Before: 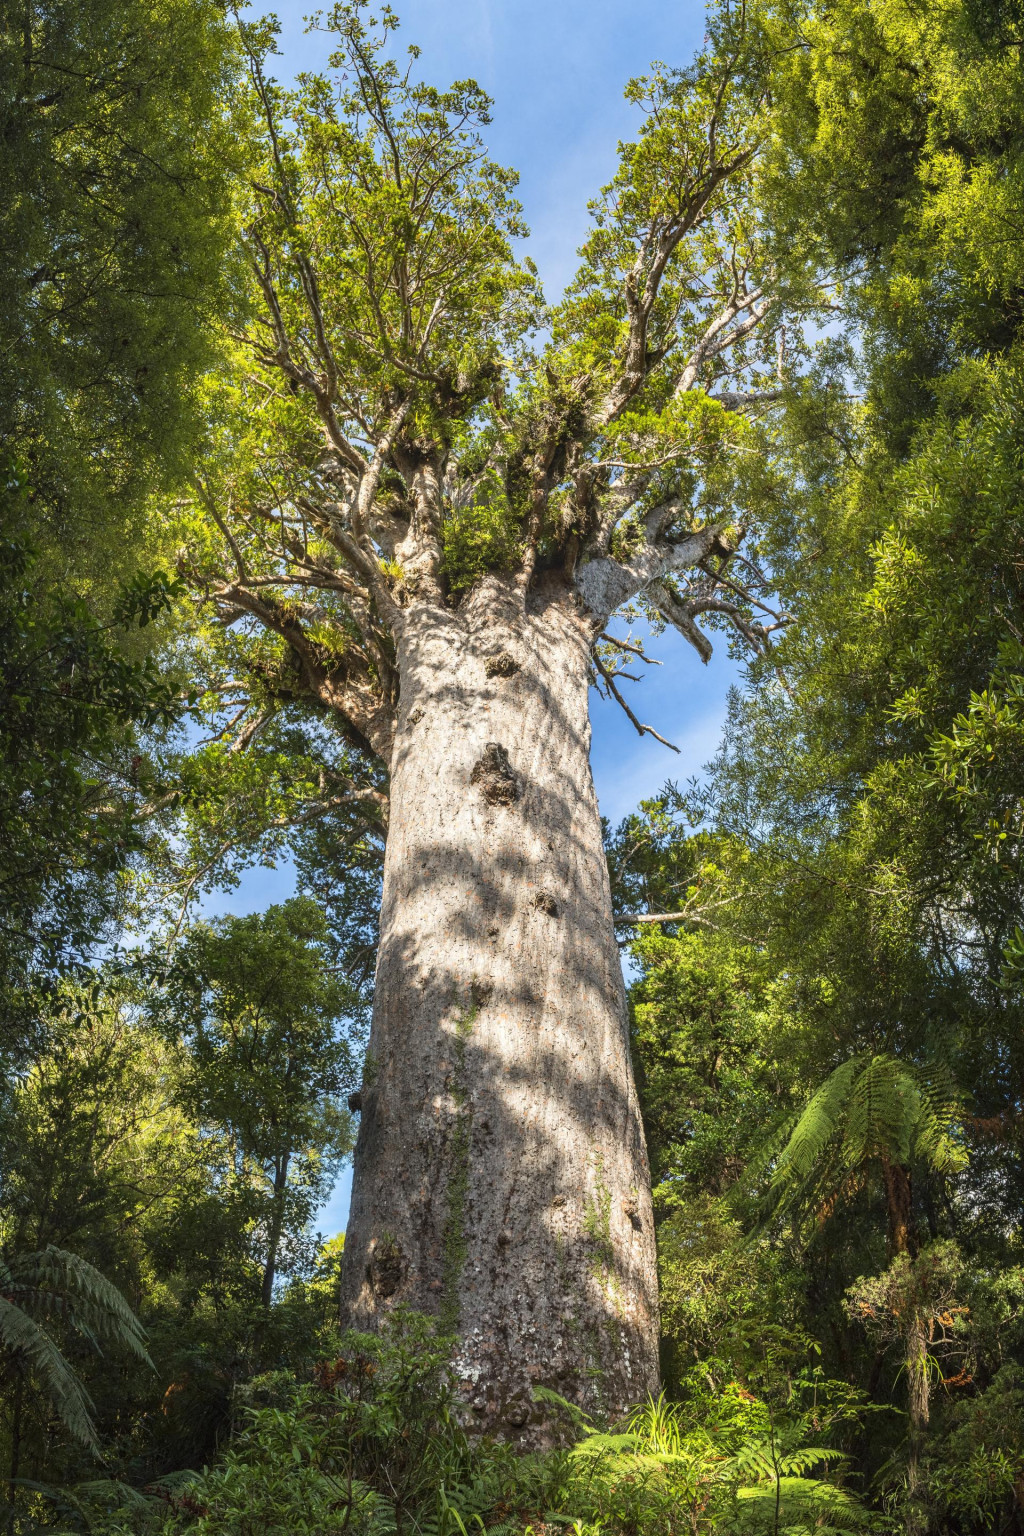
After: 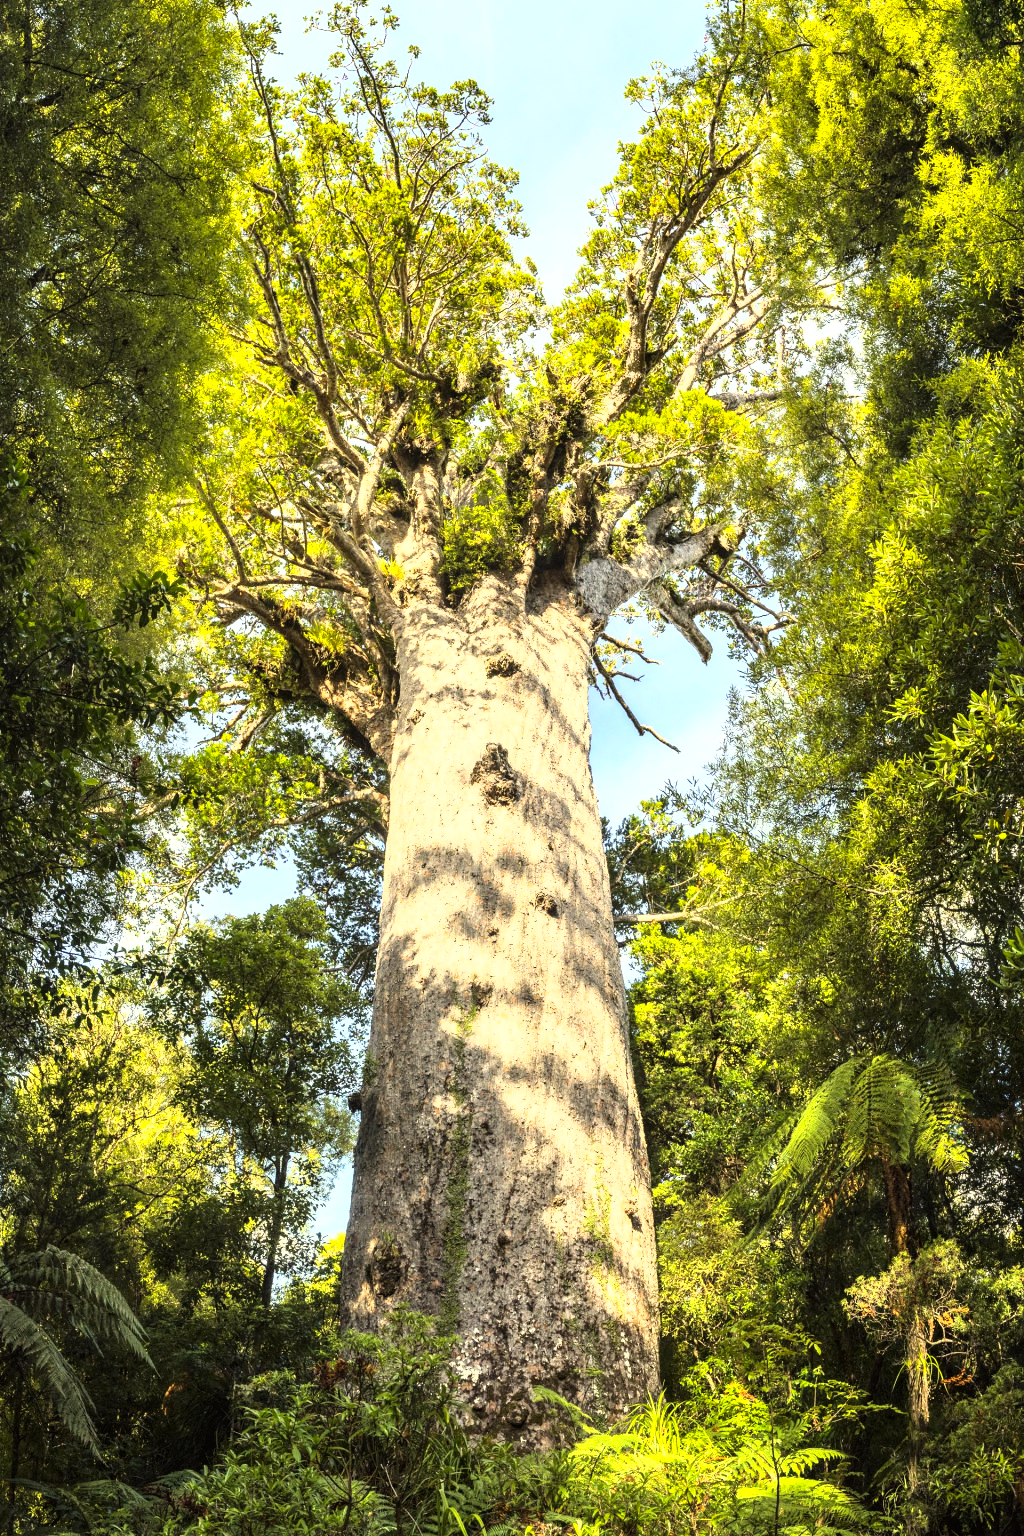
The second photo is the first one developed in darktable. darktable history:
base curve: curves: ch0 [(0, 0) (0.007, 0.004) (0.027, 0.03) (0.046, 0.07) (0.207, 0.54) (0.442, 0.872) (0.673, 0.972) (1, 1)], exposure shift 0.568
tone equalizer: -8 EV 0.001 EV, -7 EV -0.002 EV, -6 EV 0.001 EV, -5 EV -0.042 EV, -4 EV -0.115 EV, -3 EV -0.148 EV, -2 EV 0.234 EV, -1 EV 0.719 EV, +0 EV 0.48 EV, edges refinement/feathering 500, mask exposure compensation -1.57 EV, preserve details no
color correction: highlights a* 1.46, highlights b* 17.95
